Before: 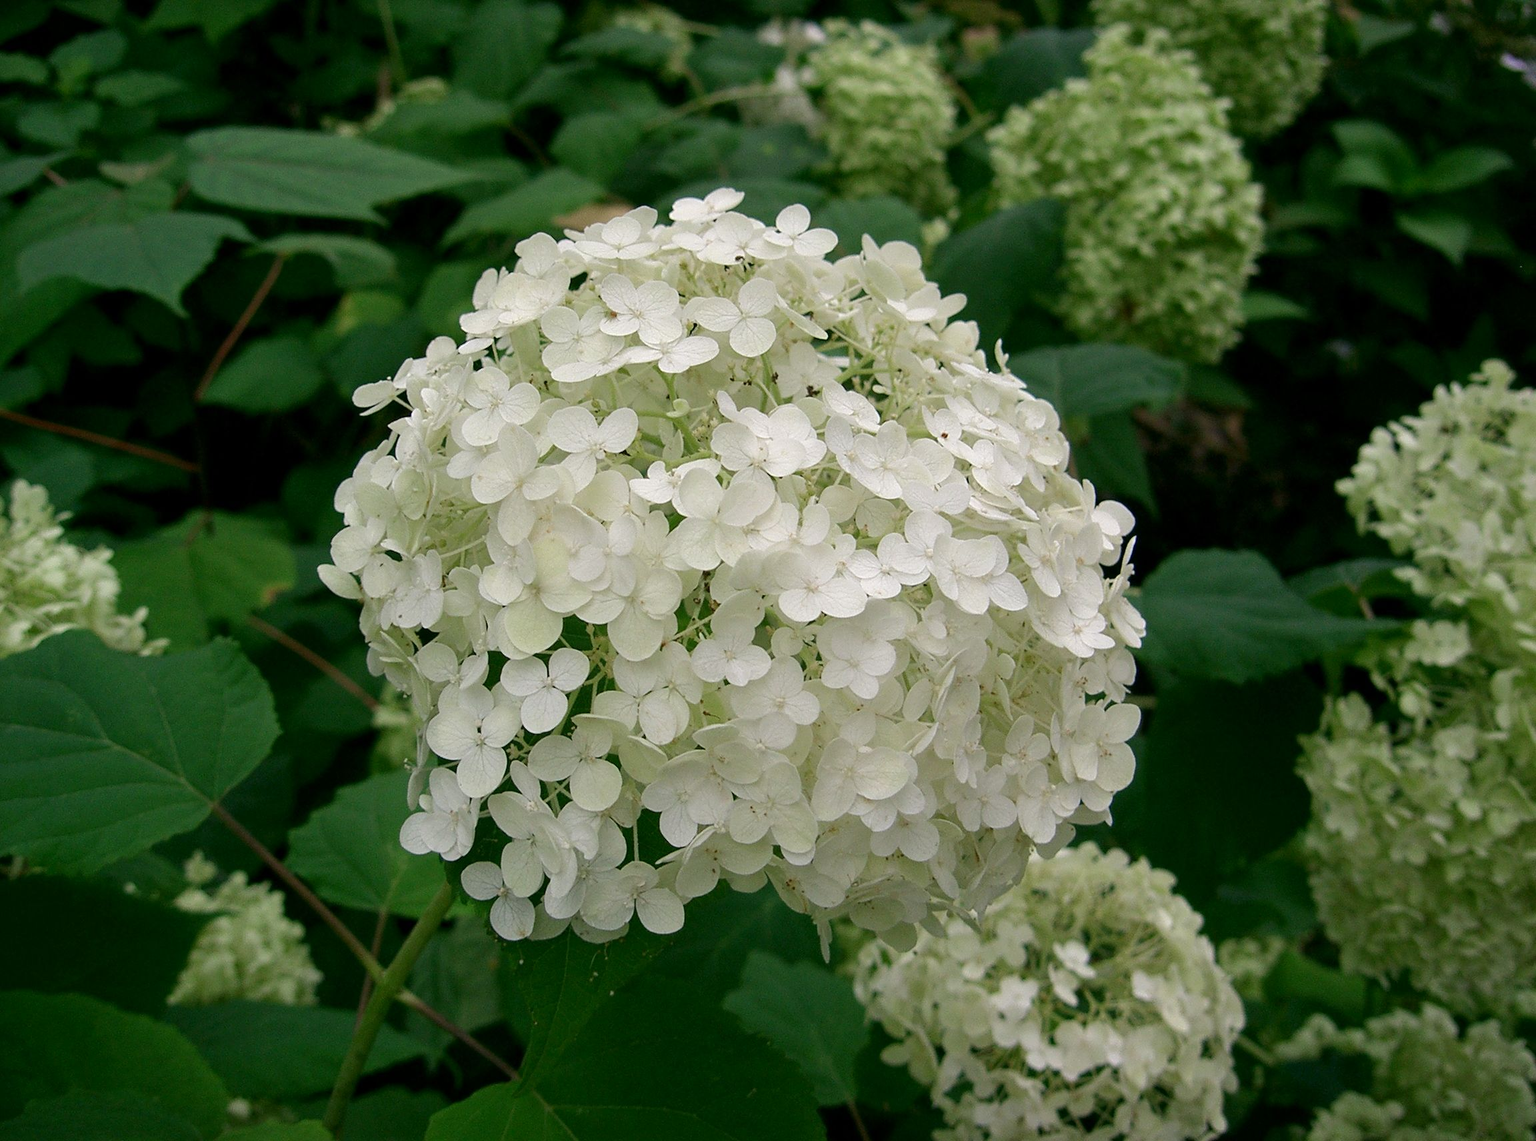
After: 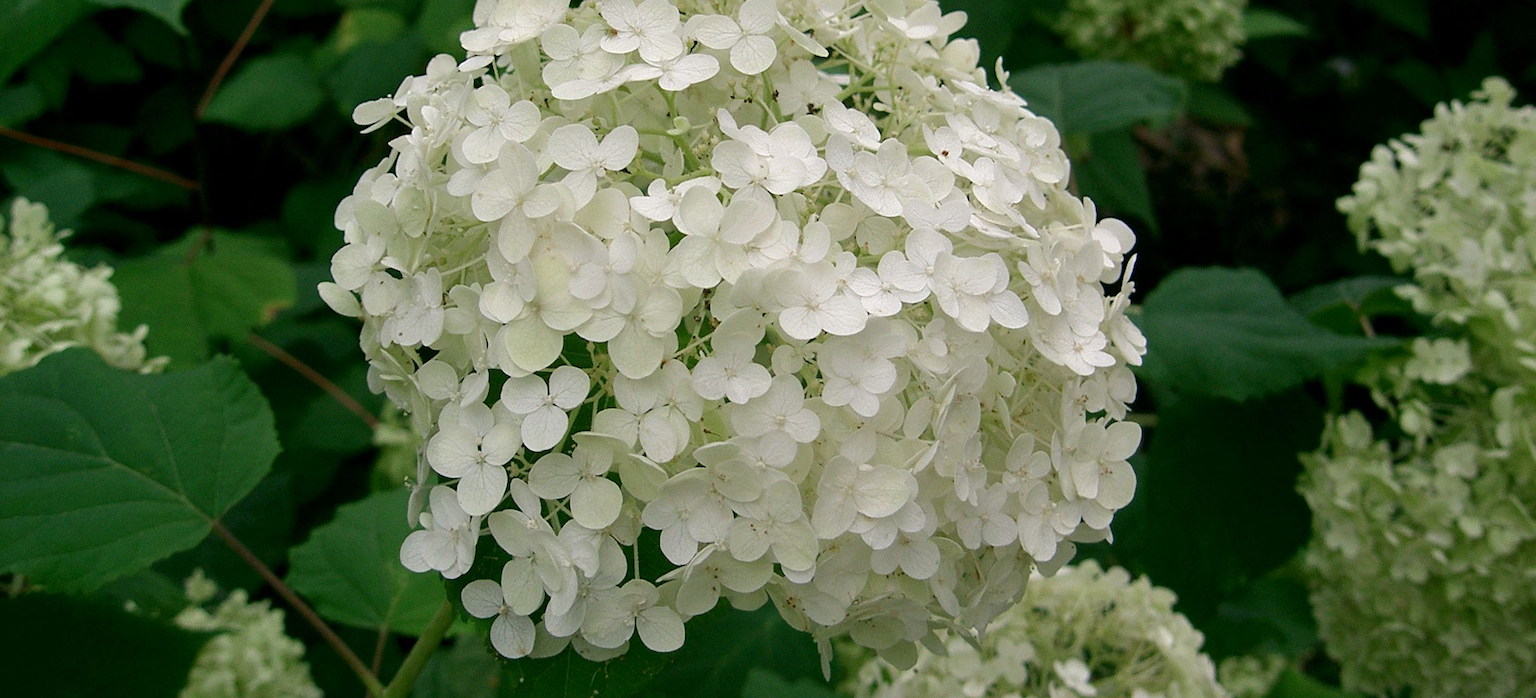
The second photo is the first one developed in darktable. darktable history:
crop and rotate: top 24.869%, bottom 13.953%
